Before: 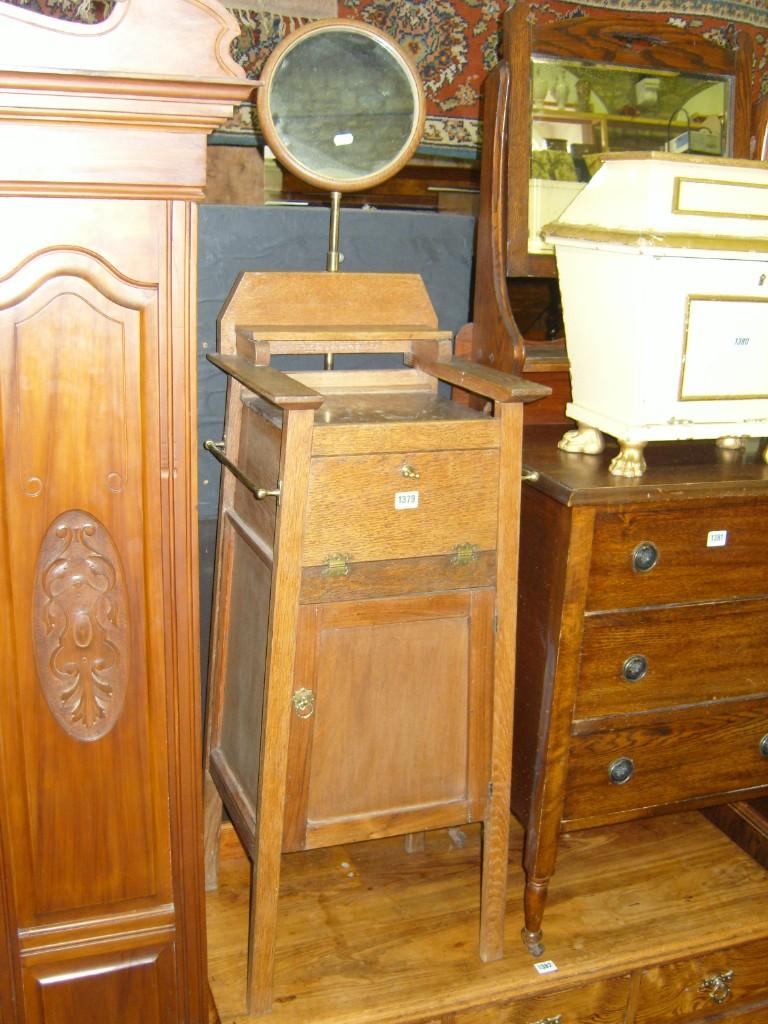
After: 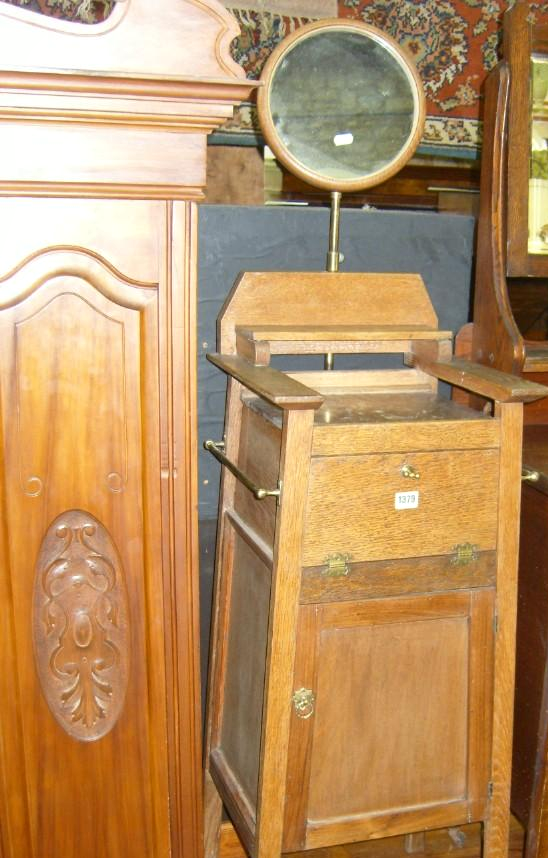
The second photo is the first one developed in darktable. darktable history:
crop: right 28.603%, bottom 16.194%
local contrast: mode bilateral grid, contrast 20, coarseness 51, detail 119%, midtone range 0.2
